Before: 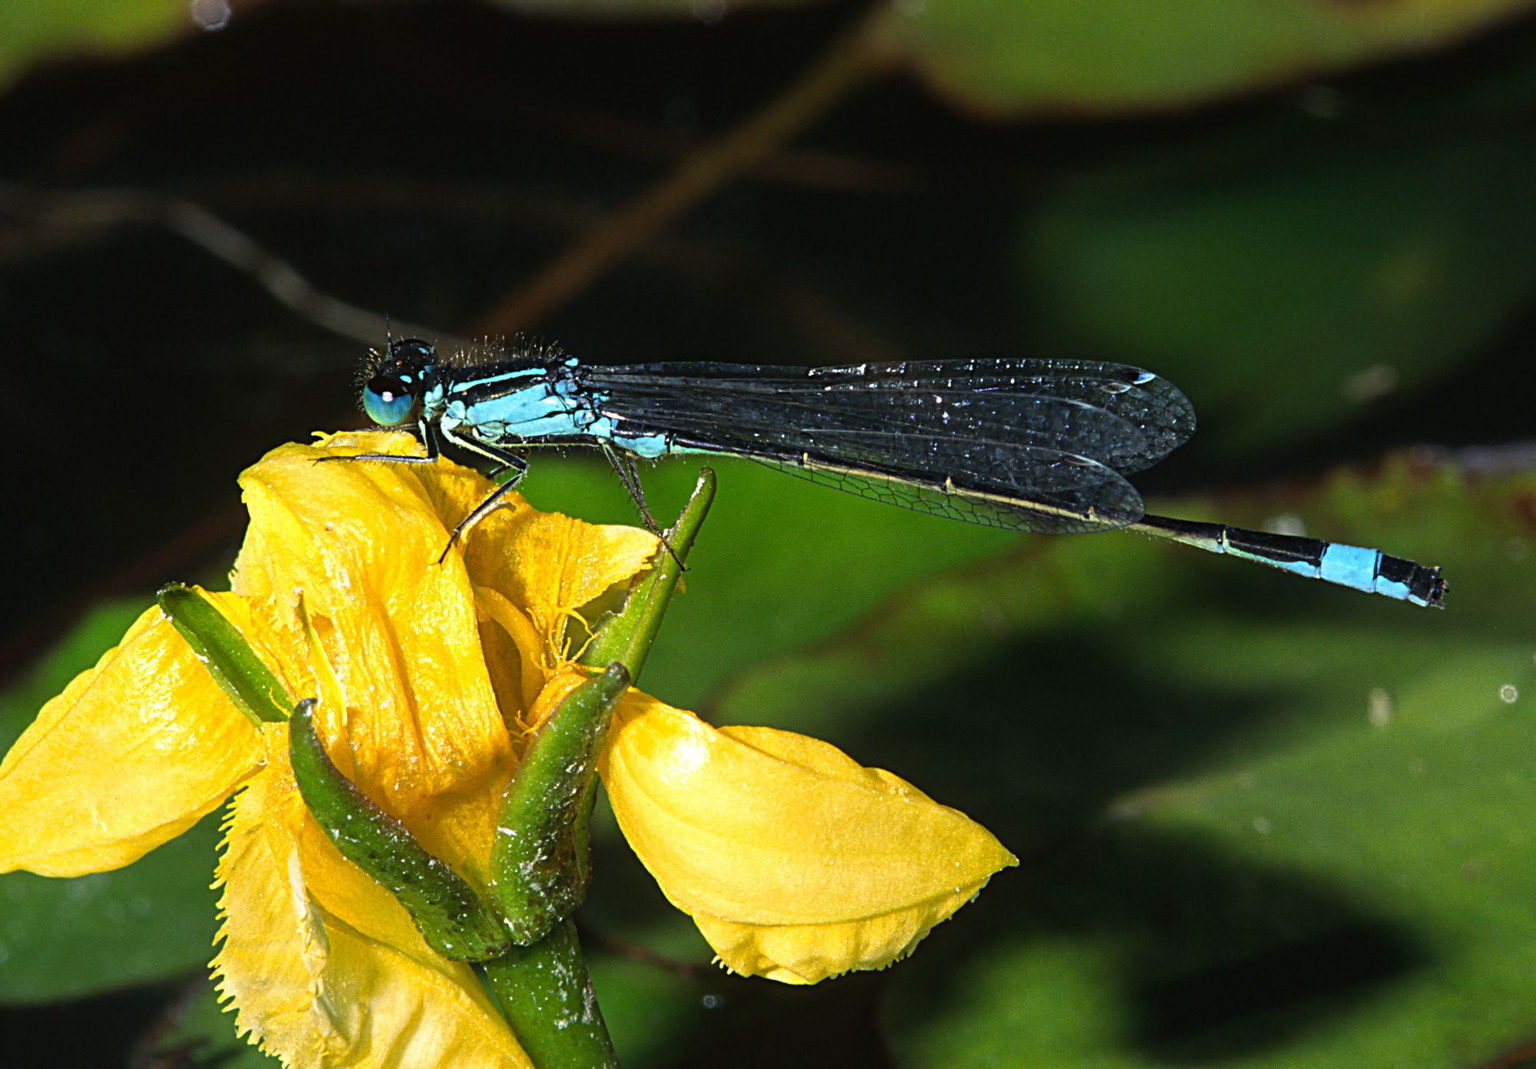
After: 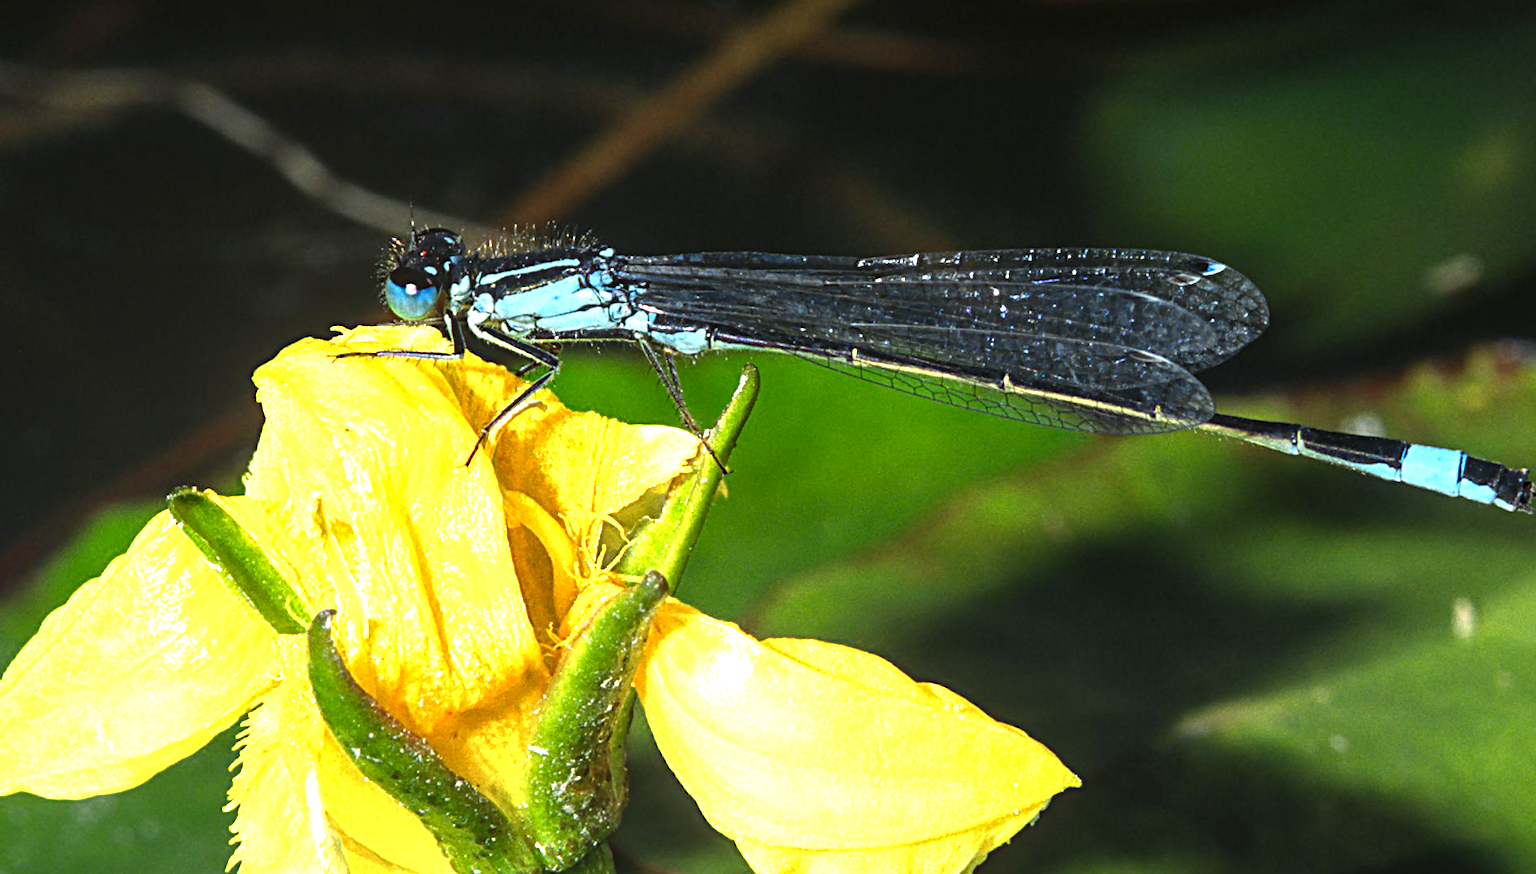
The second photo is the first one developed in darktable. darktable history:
crop and rotate: angle 0.03°, top 11.643%, right 5.651%, bottom 11.189%
local contrast: detail 115%
exposure: exposure 0.74 EV, compensate highlight preservation false
color zones: curves: ch0 [(0.004, 0.305) (0.261, 0.623) (0.389, 0.399) (0.708, 0.571) (0.947, 0.34)]; ch1 [(0.025, 0.645) (0.229, 0.584) (0.326, 0.551) (0.484, 0.262) (0.757, 0.643)]
